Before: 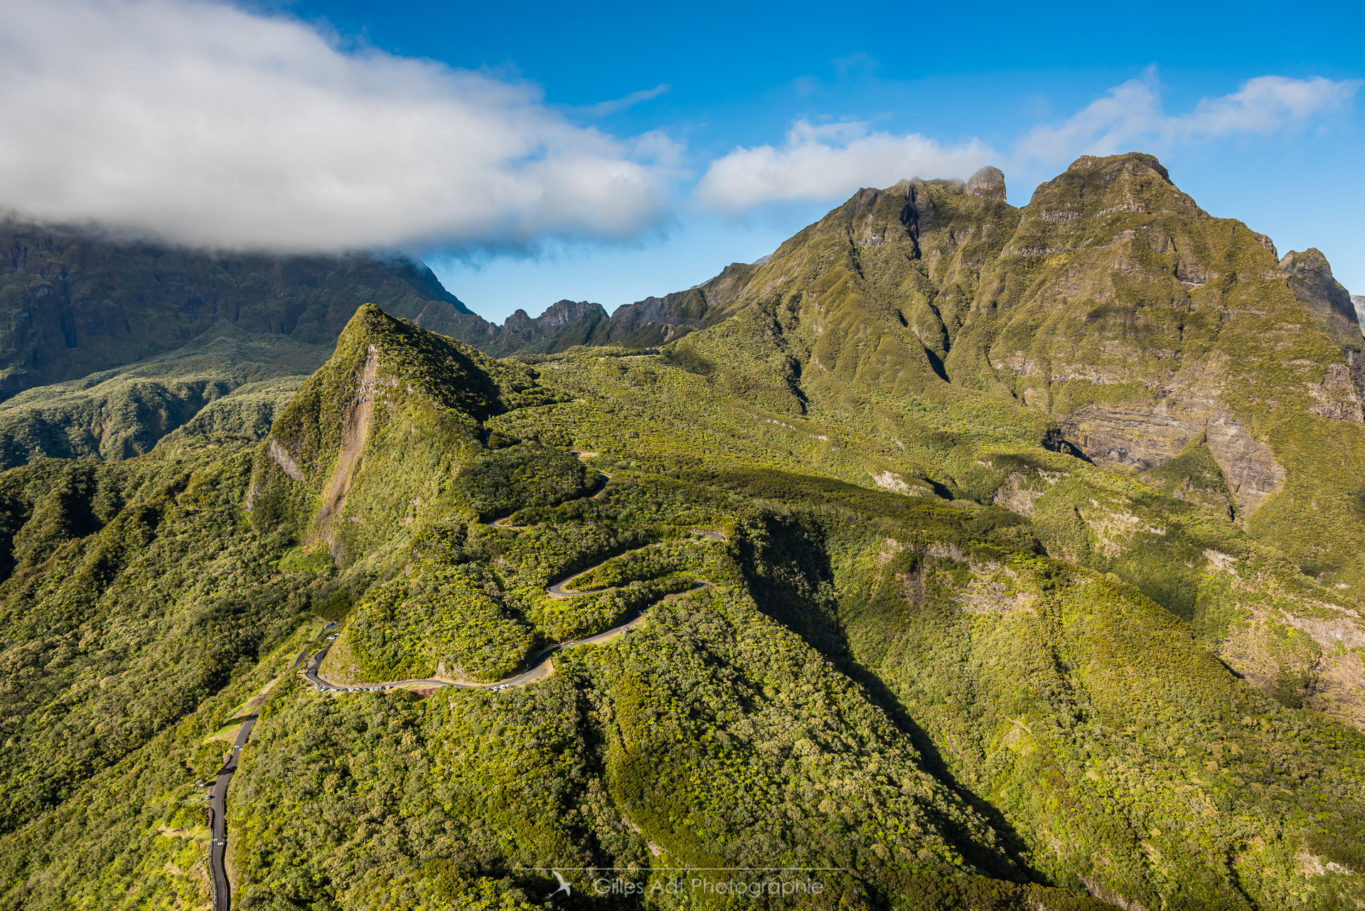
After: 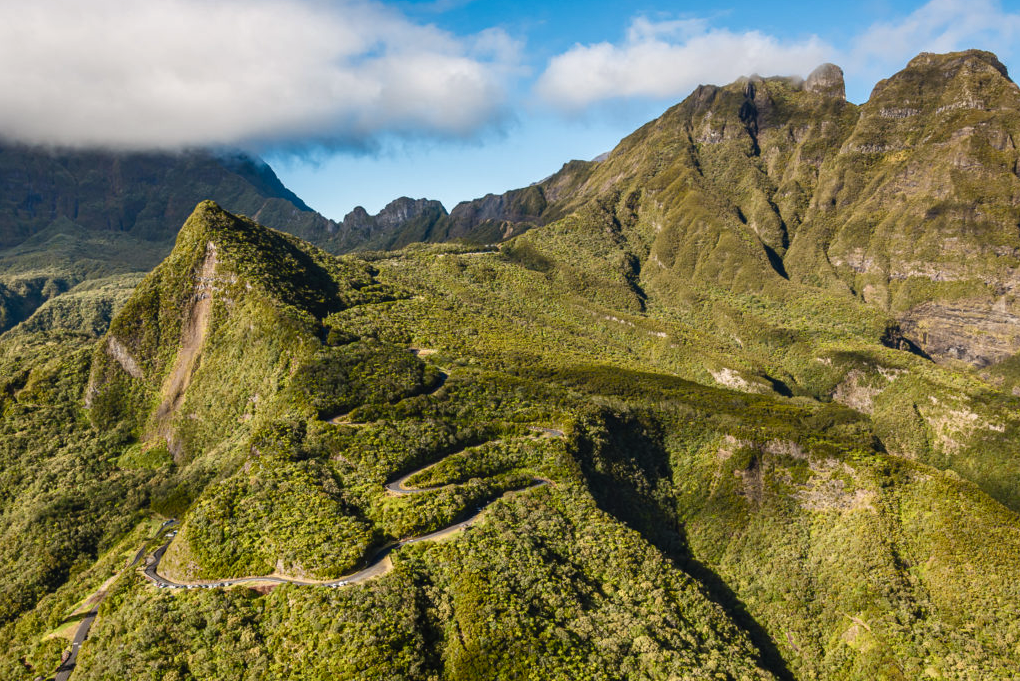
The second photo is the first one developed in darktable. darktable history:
color balance rgb: shadows lift › chroma 1%, shadows lift › hue 28.8°, power › hue 60°, highlights gain › chroma 1%, highlights gain › hue 60°, global offset › luminance 0.25%, perceptual saturation grading › highlights -20%, perceptual saturation grading › shadows 20%, perceptual brilliance grading › highlights 5%, perceptual brilliance grading › shadows -10%, global vibrance 19.67%
crop and rotate: left 11.831%, top 11.346%, right 13.429%, bottom 13.899%
